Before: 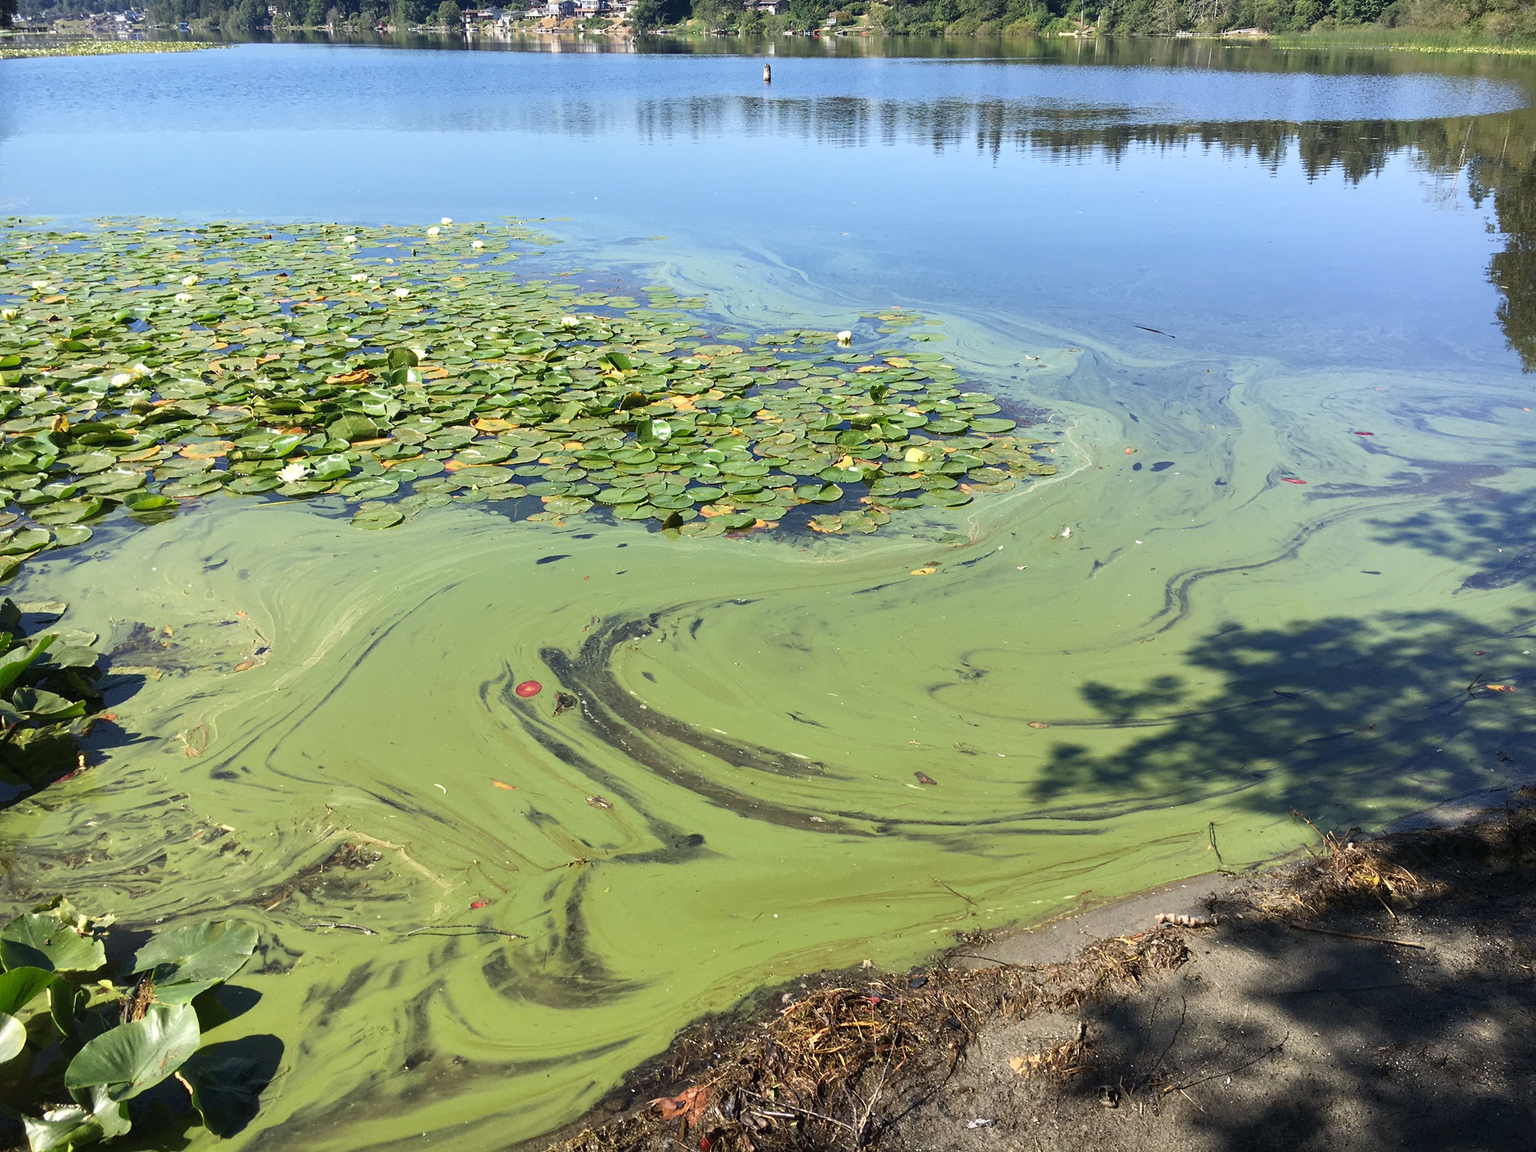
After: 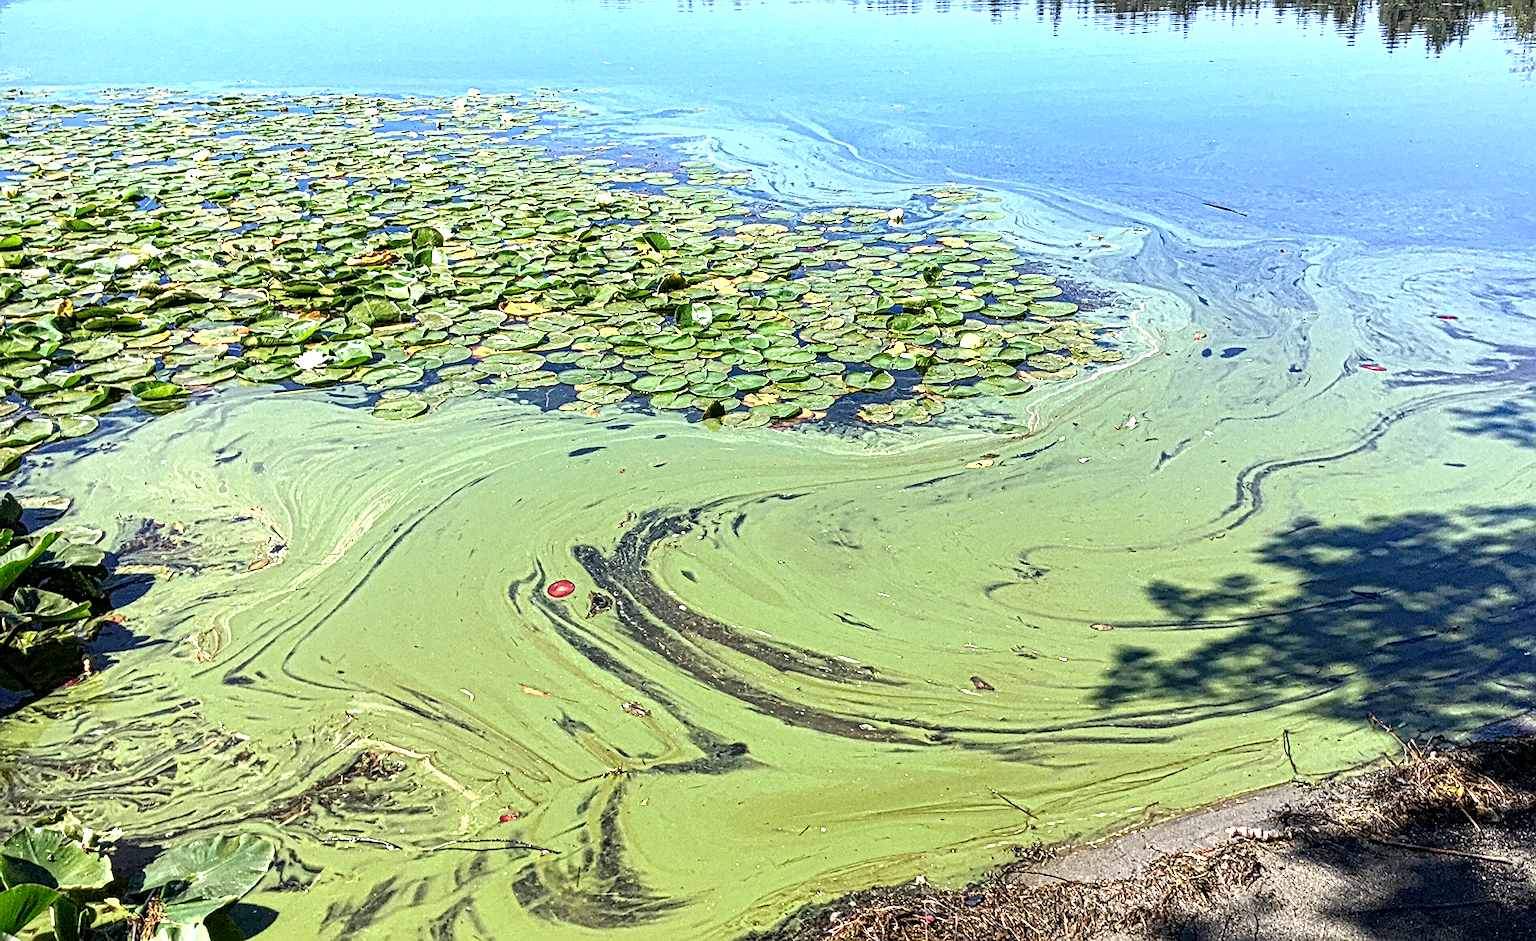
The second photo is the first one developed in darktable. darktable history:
local contrast: mode bilateral grid, contrast 20, coarseness 3, detail 300%, midtone range 0.2
exposure: black level correction 0.005, exposure 0.417 EV, compensate highlight preservation false
color balance: contrast 10%
color calibration: illuminant as shot in camera, x 0.358, y 0.373, temperature 4628.91 K
tone curve: curves: ch0 [(0, 0) (0.003, 0.012) (0.011, 0.015) (0.025, 0.027) (0.044, 0.045) (0.069, 0.064) (0.1, 0.093) (0.136, 0.133) (0.177, 0.177) (0.224, 0.221) (0.277, 0.272) (0.335, 0.342) (0.399, 0.398) (0.468, 0.462) (0.543, 0.547) (0.623, 0.624) (0.709, 0.711) (0.801, 0.792) (0.898, 0.889) (1, 1)], preserve colors none
crop and rotate: angle 0.03°, top 11.643%, right 5.651%, bottom 11.189%
